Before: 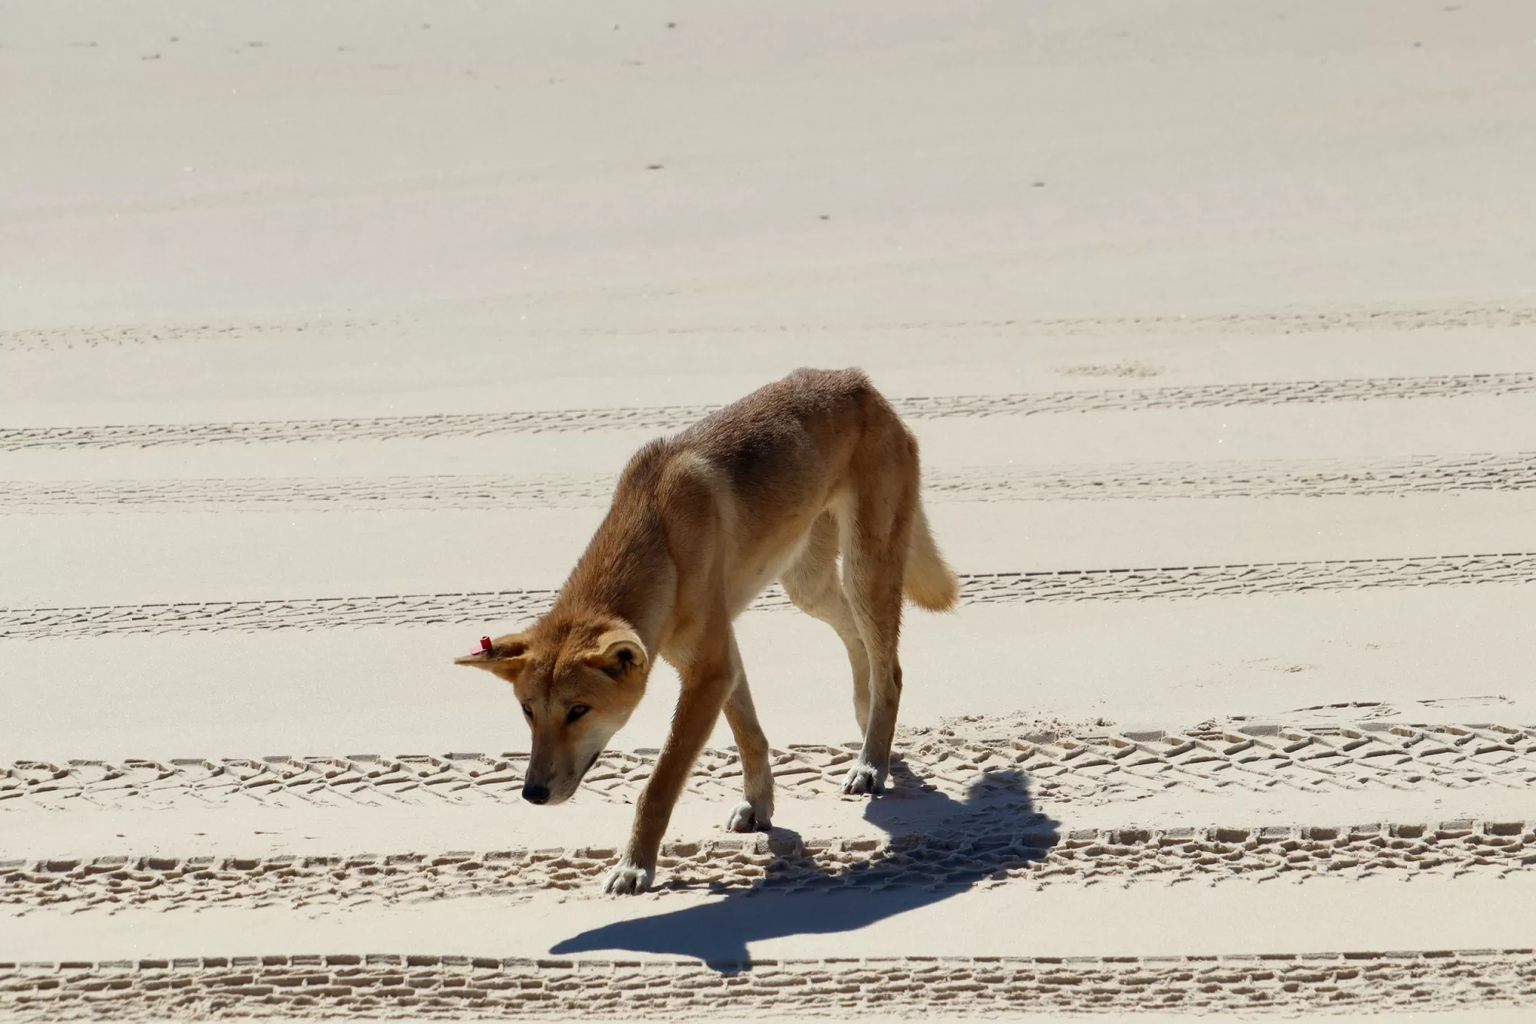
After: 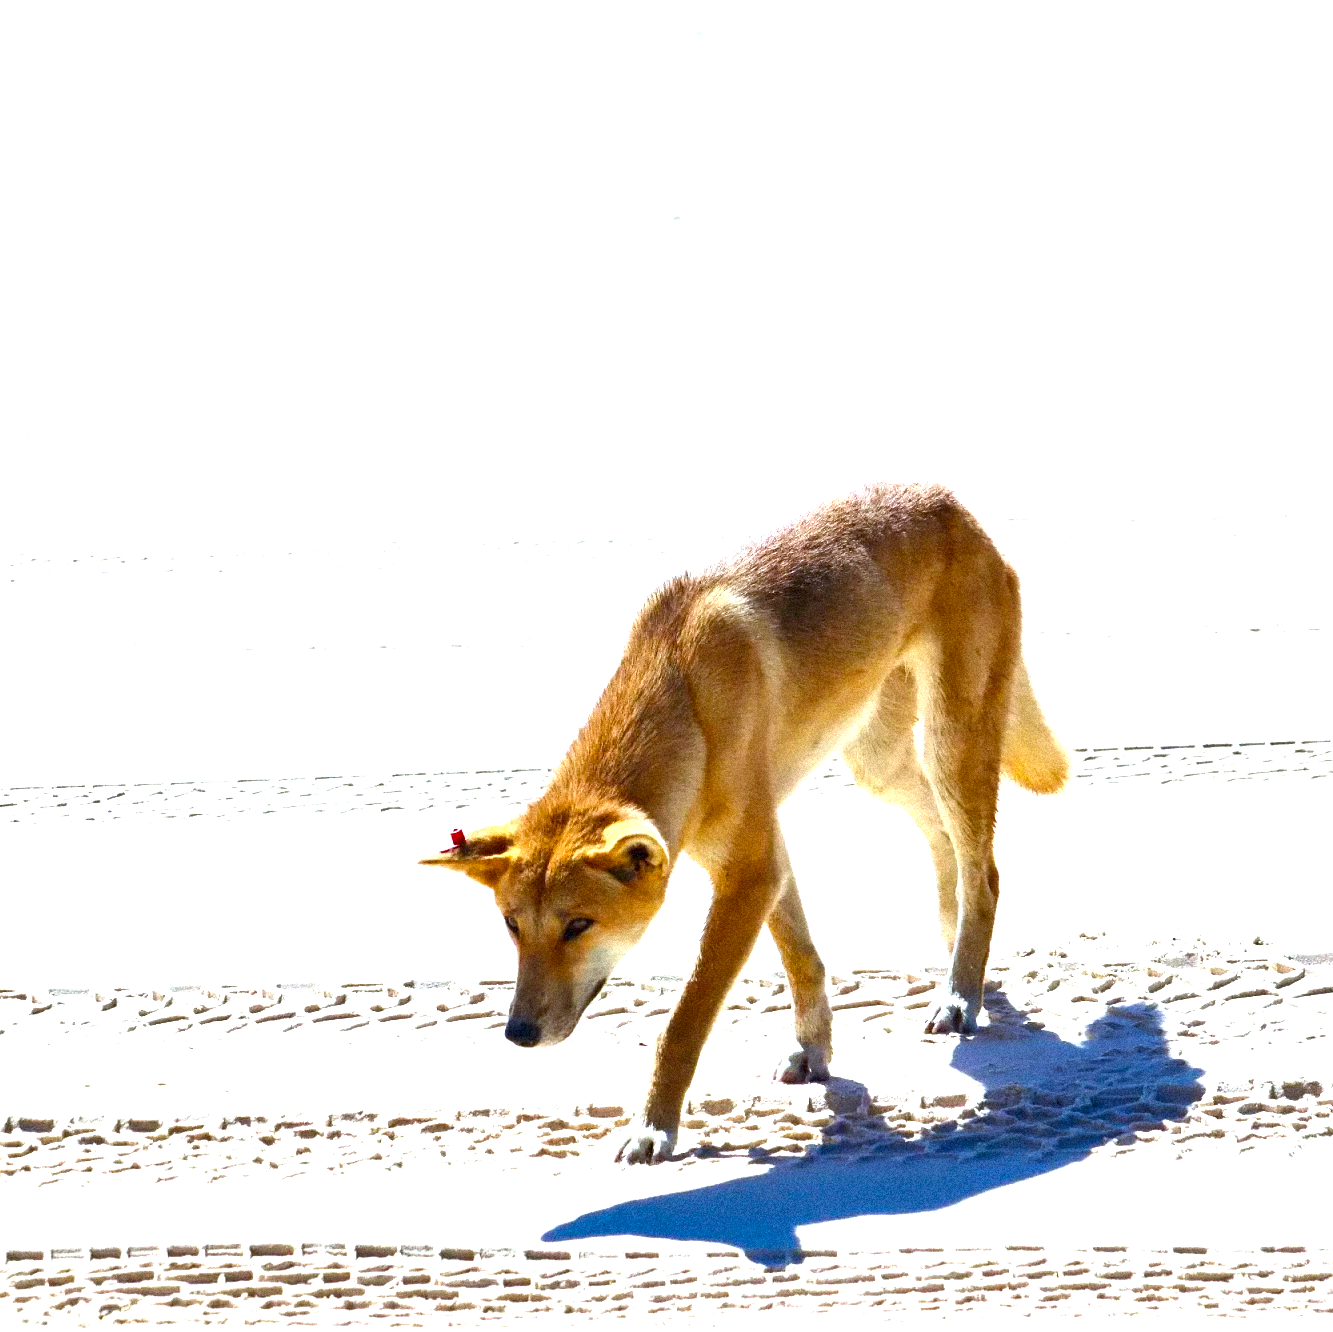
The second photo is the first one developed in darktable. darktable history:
color balance rgb: linear chroma grading › global chroma 13.3%, global vibrance 41.49%
crop and rotate: left 8.786%, right 24.548%
shadows and highlights: shadows 20.55, highlights -20.99, soften with gaussian
exposure: black level correction 0, exposure 2 EV, compensate highlight preservation false
tone equalizer: on, module defaults
white balance: red 0.931, blue 1.11
grain: coarseness 9.38 ISO, strength 34.99%, mid-tones bias 0%
